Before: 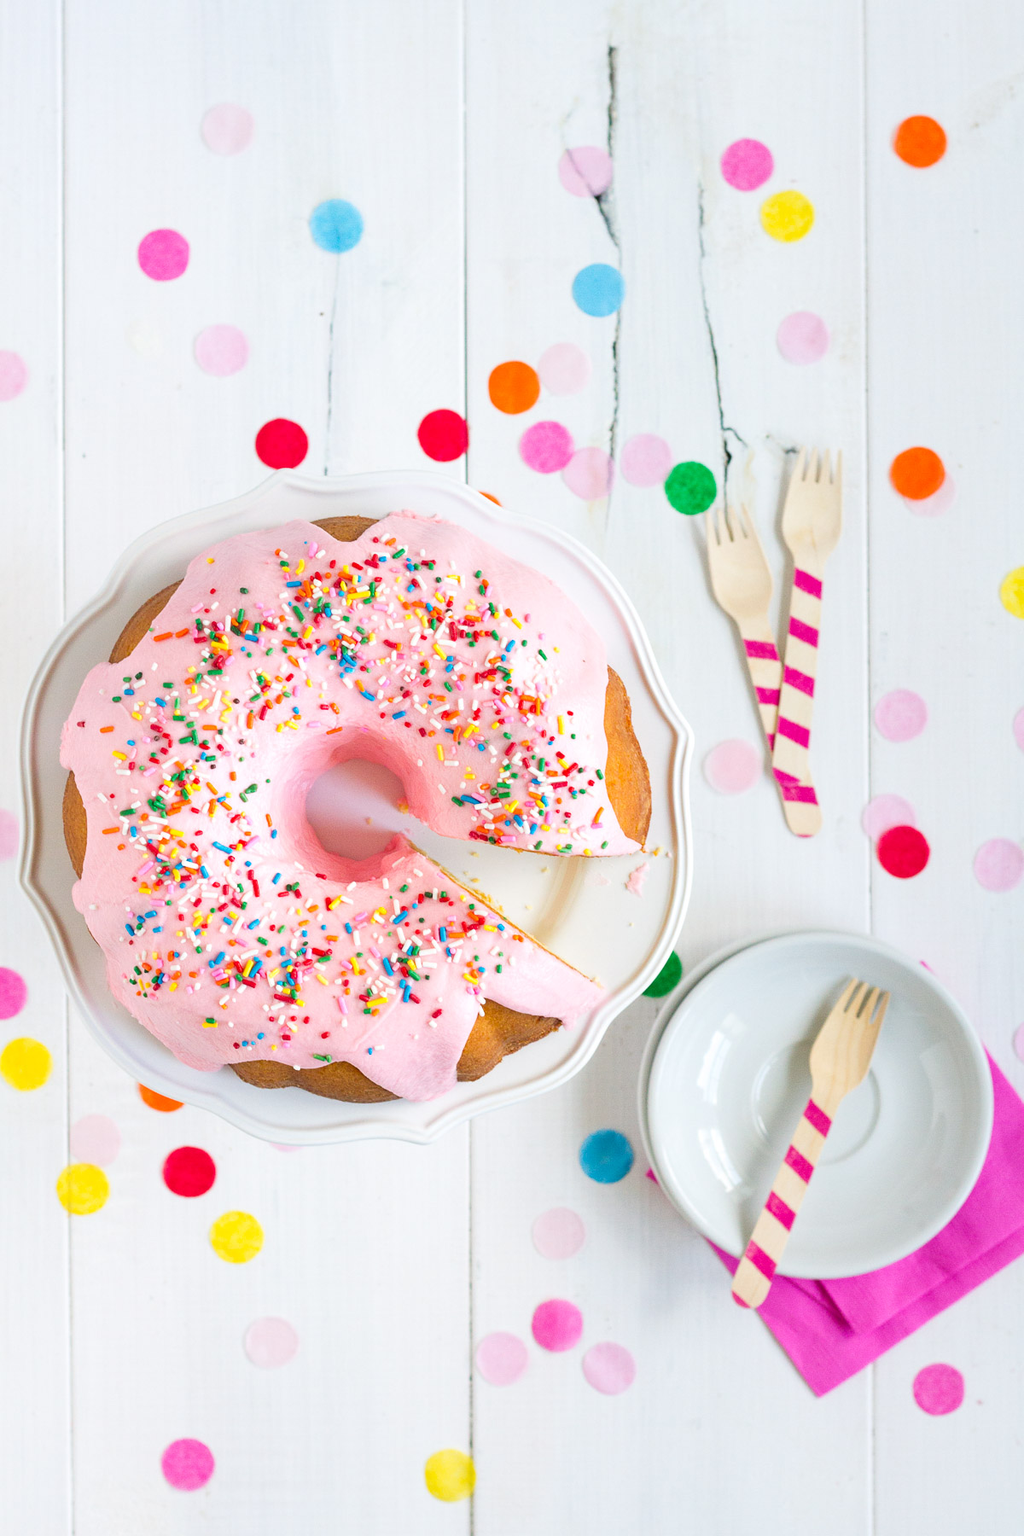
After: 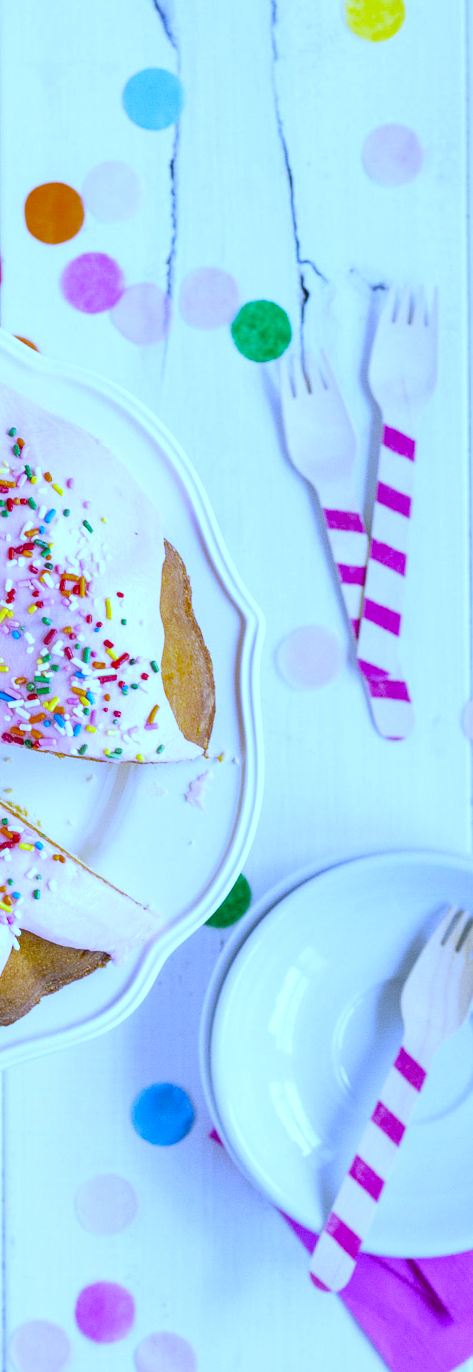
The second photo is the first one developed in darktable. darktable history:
crop: left 45.721%, top 13.393%, right 14.118%, bottom 10.01%
local contrast: on, module defaults
white balance: red 0.766, blue 1.537
